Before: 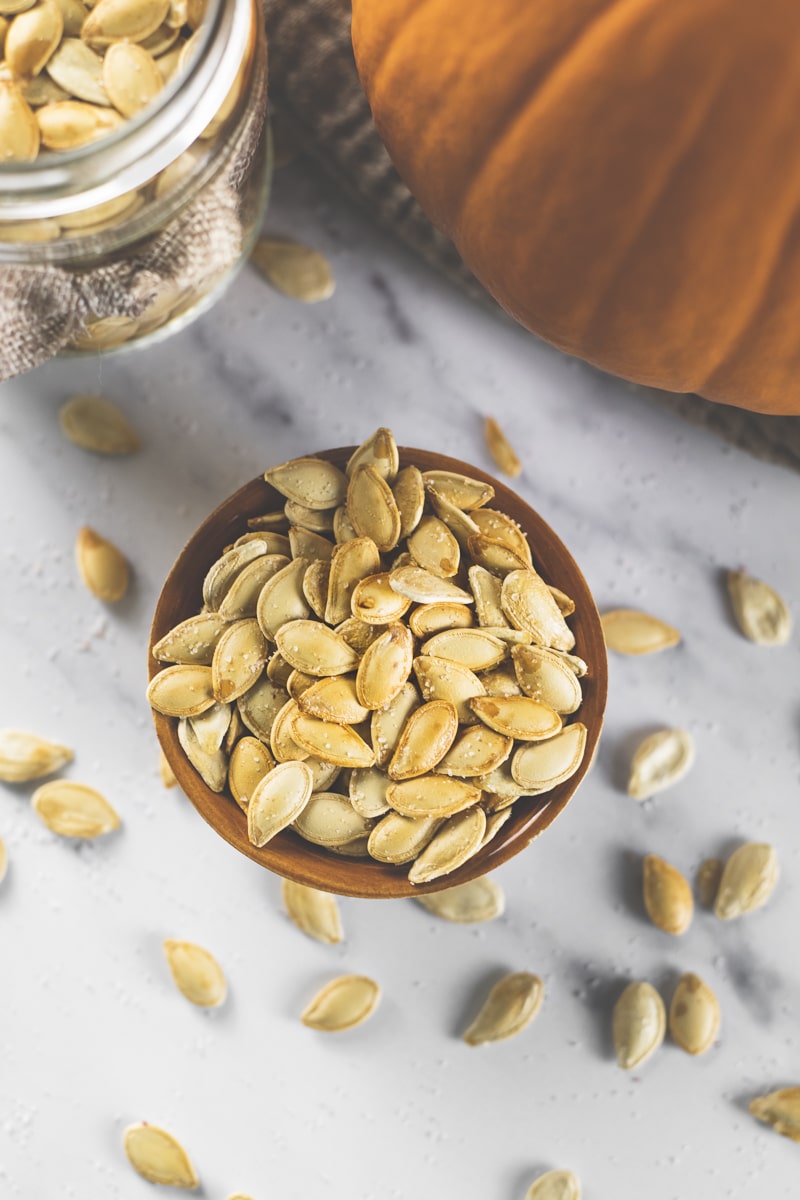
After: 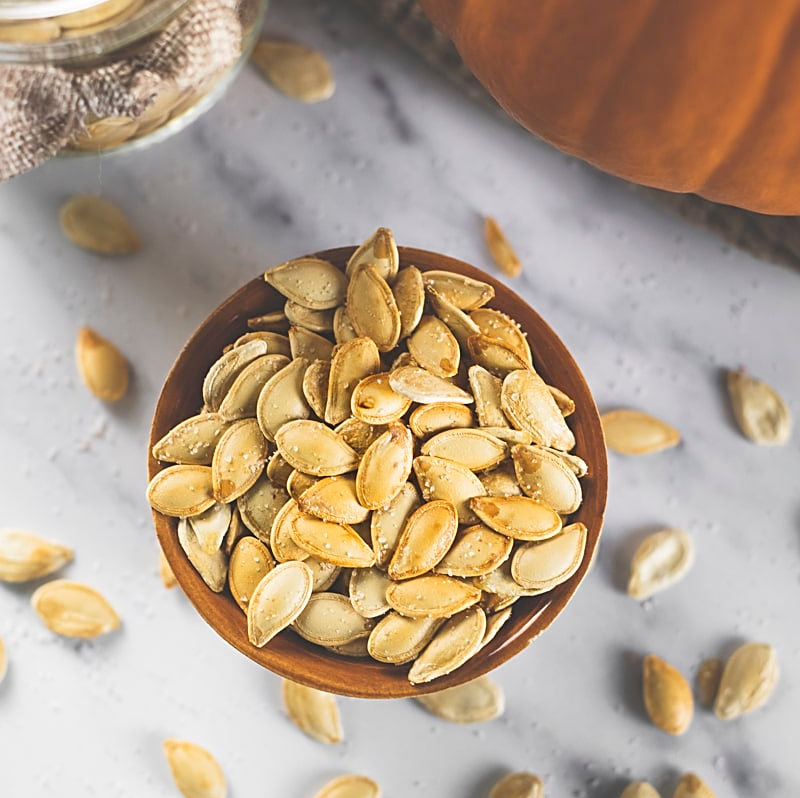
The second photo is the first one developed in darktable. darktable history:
crop: top 16.727%, bottom 16.727%
sharpen: on, module defaults
